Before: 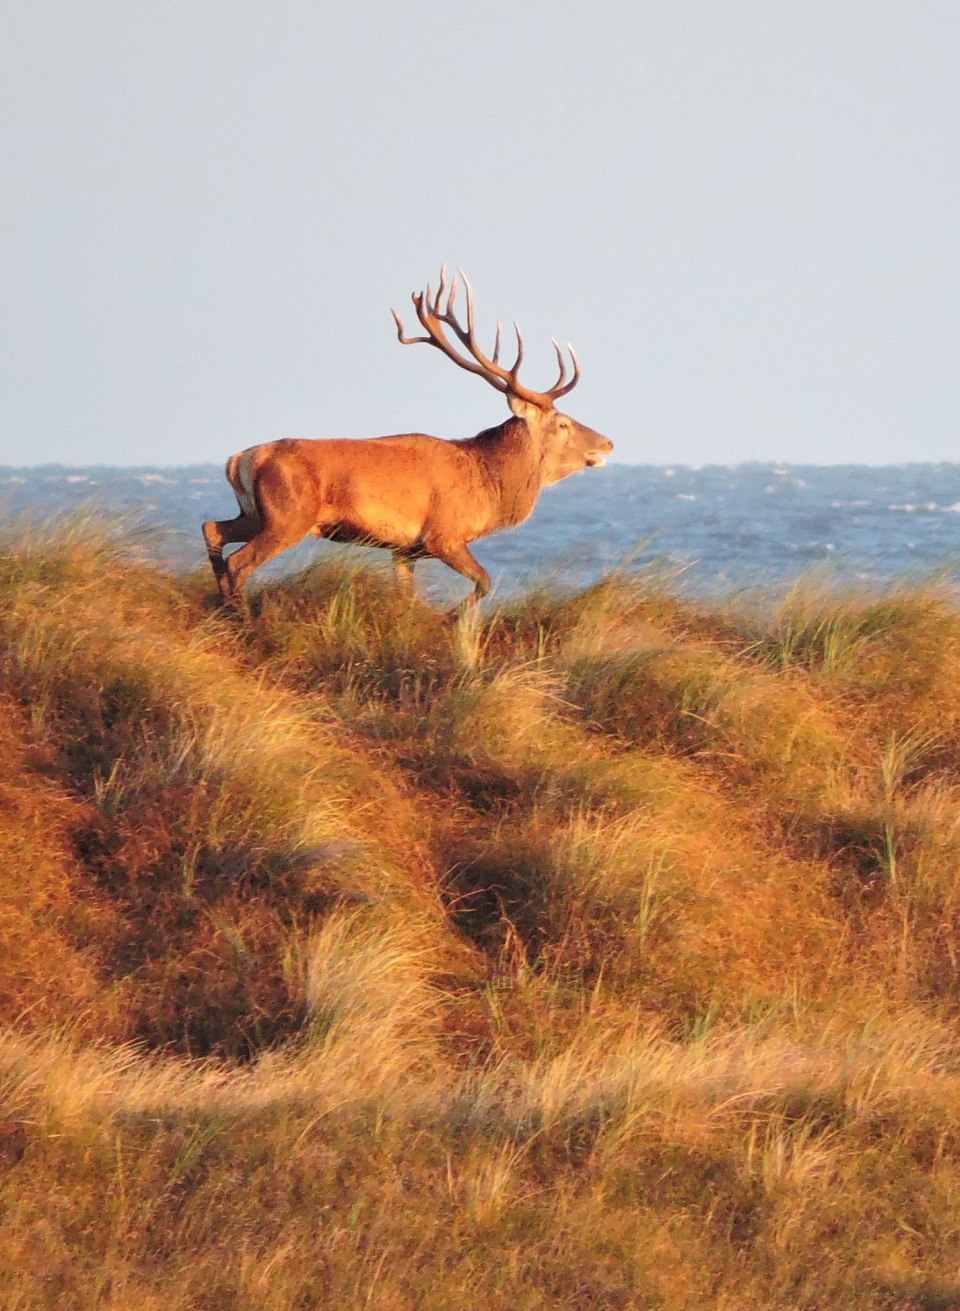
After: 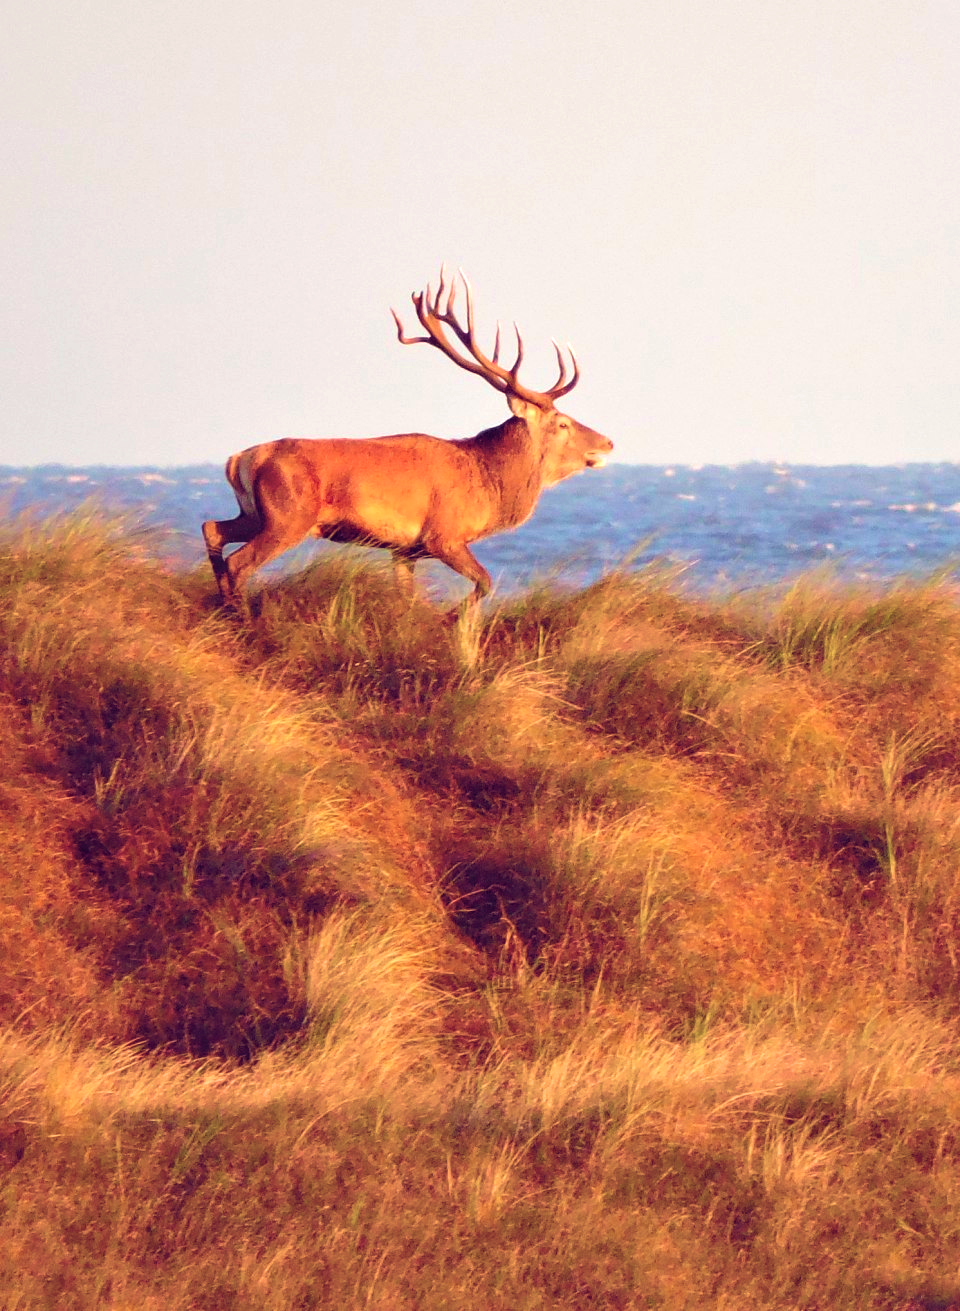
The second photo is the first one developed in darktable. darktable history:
velvia: strength 67.07%, mid-tones bias 0.972
color balance: lift [1.001, 0.997, 0.99, 1.01], gamma [1.007, 1, 0.975, 1.025], gain [1, 1.065, 1.052, 0.935], contrast 13.25%
